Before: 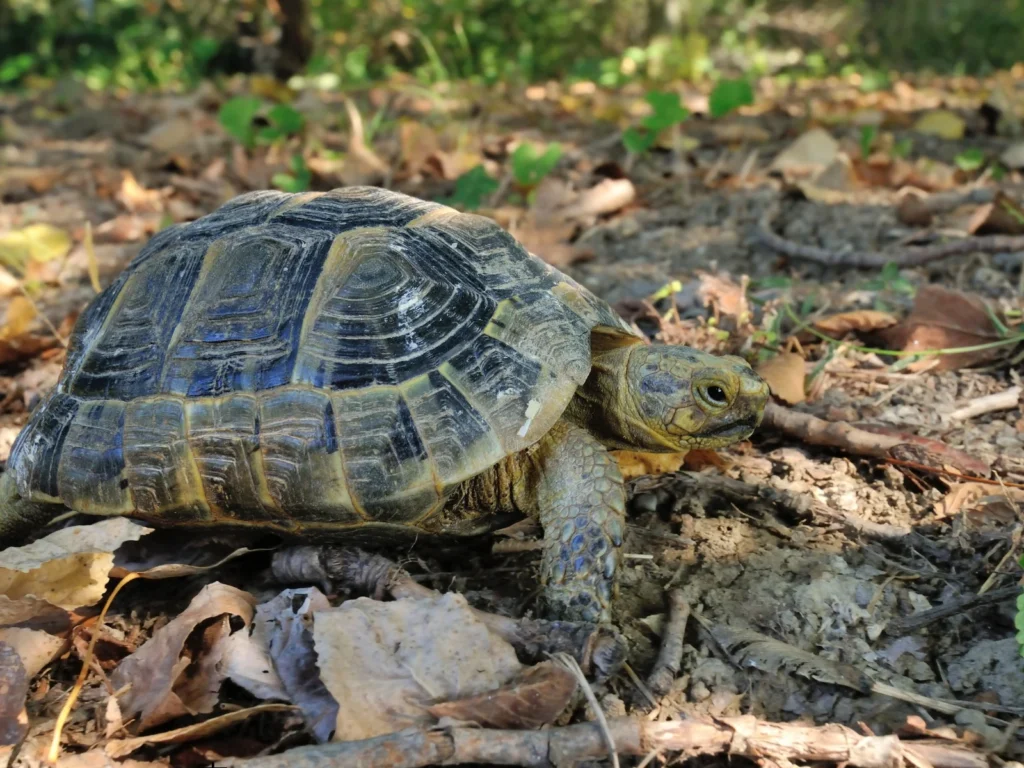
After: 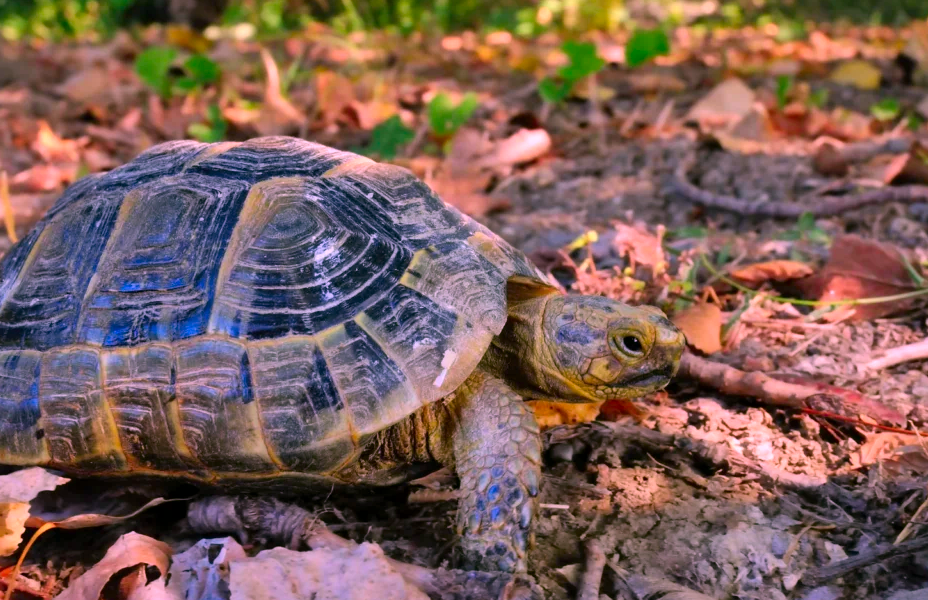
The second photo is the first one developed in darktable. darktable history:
color correction: highlights a* 18.99, highlights b* -12.04, saturation 1.67
crop: left 8.248%, top 6.525%, bottom 15.301%
local contrast: mode bilateral grid, contrast 19, coarseness 49, detail 119%, midtone range 0.2
